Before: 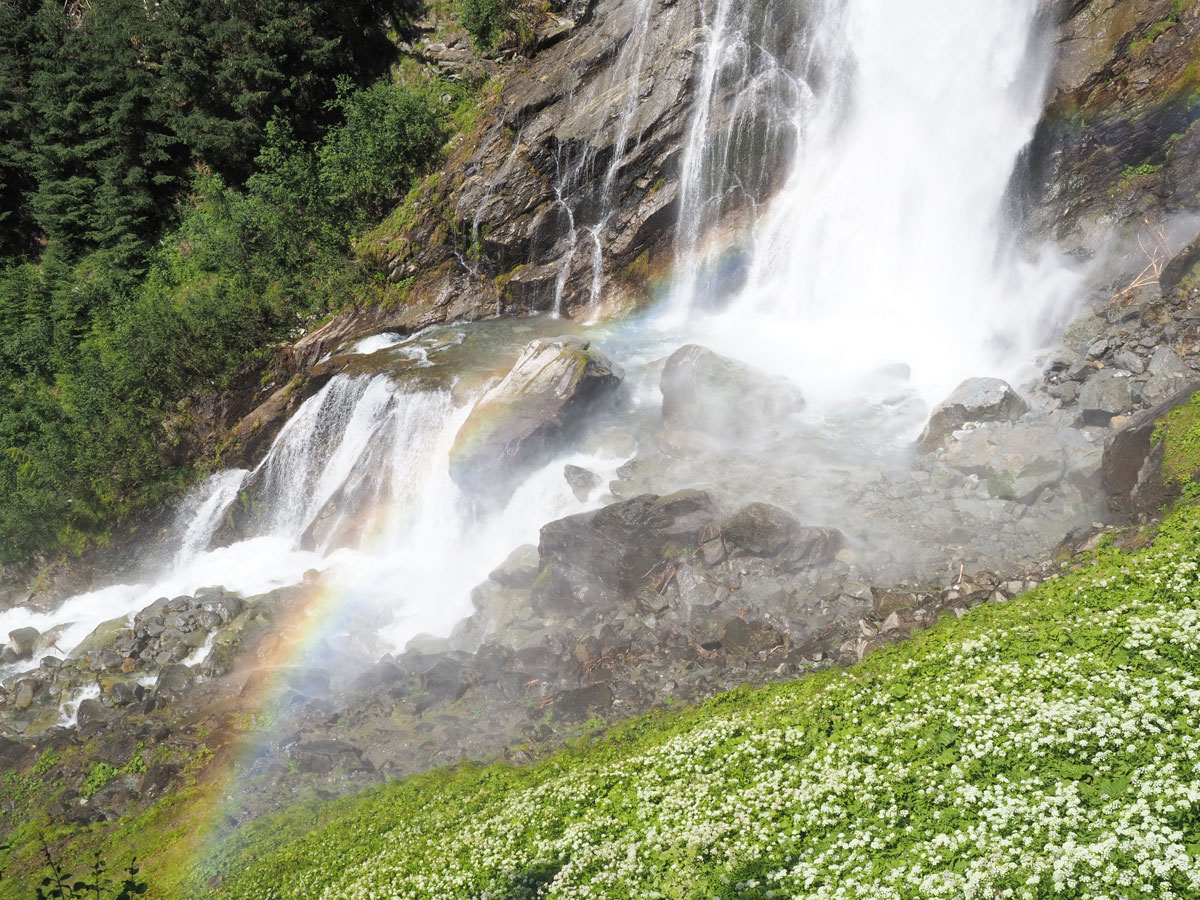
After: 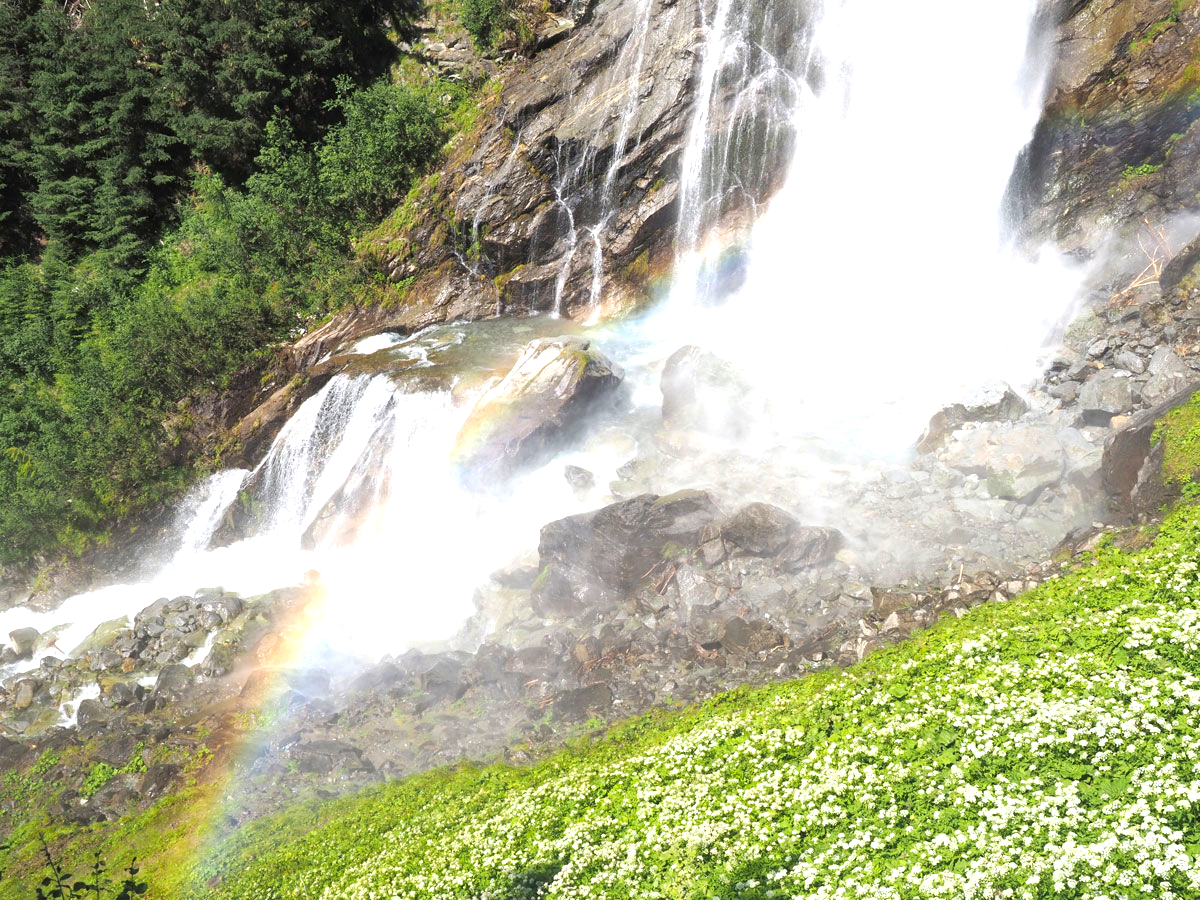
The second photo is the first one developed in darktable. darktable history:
exposure: black level correction 0, exposure 0.7 EV, compensate exposure bias true, compensate highlight preservation false
contrast brightness saturation: saturation 0.1
